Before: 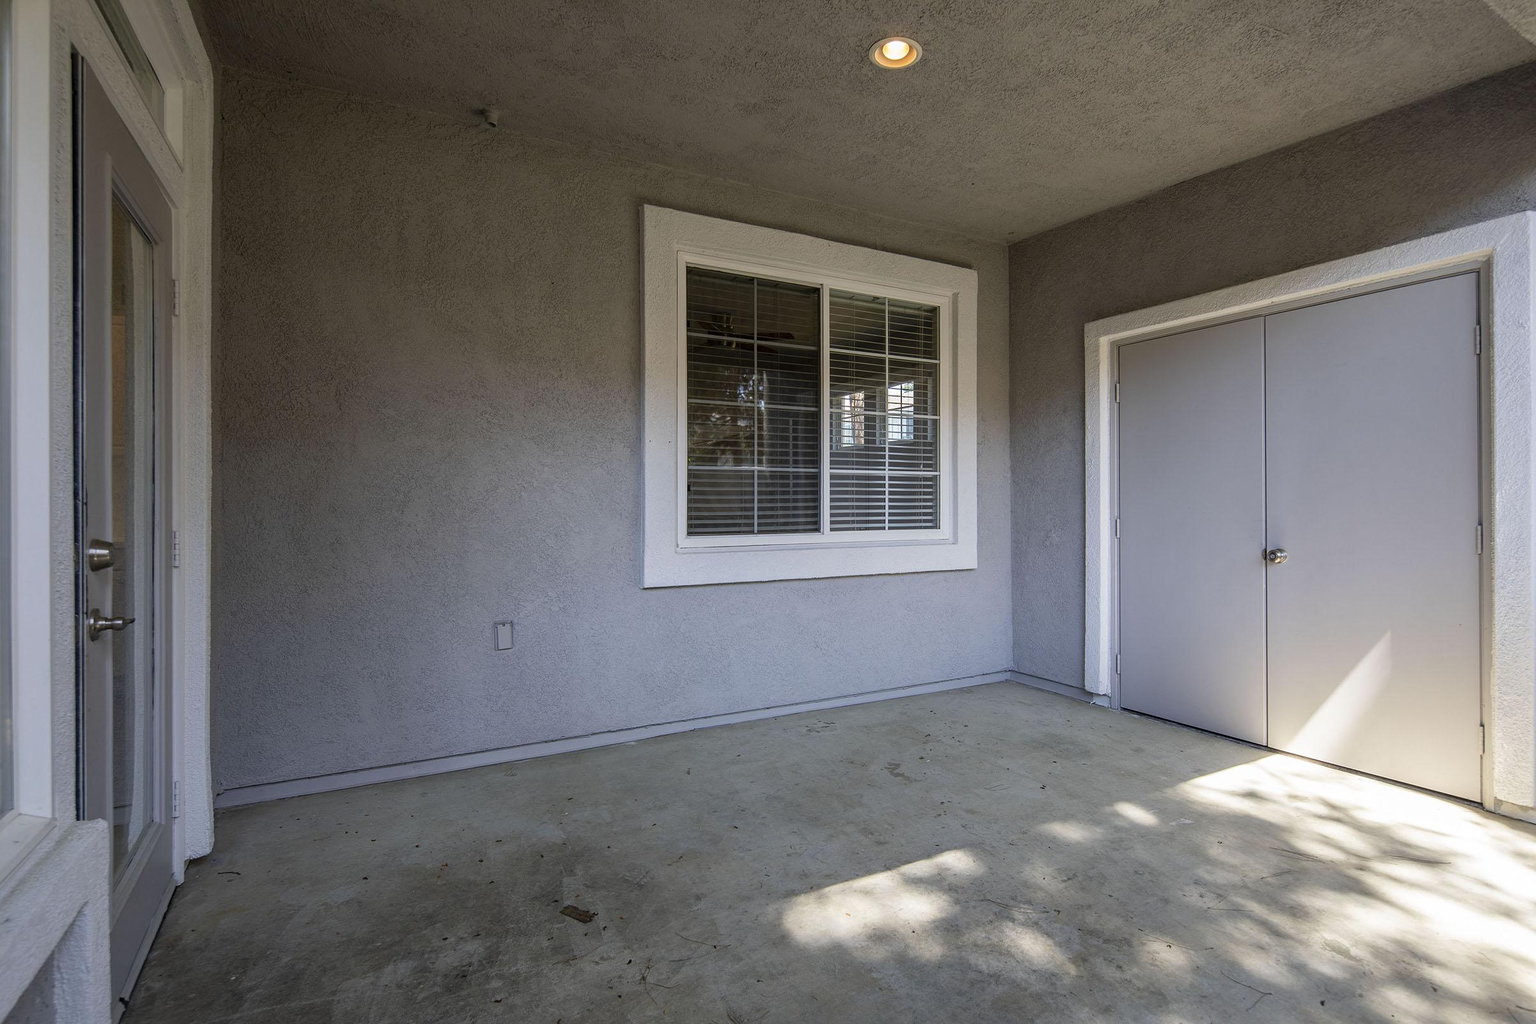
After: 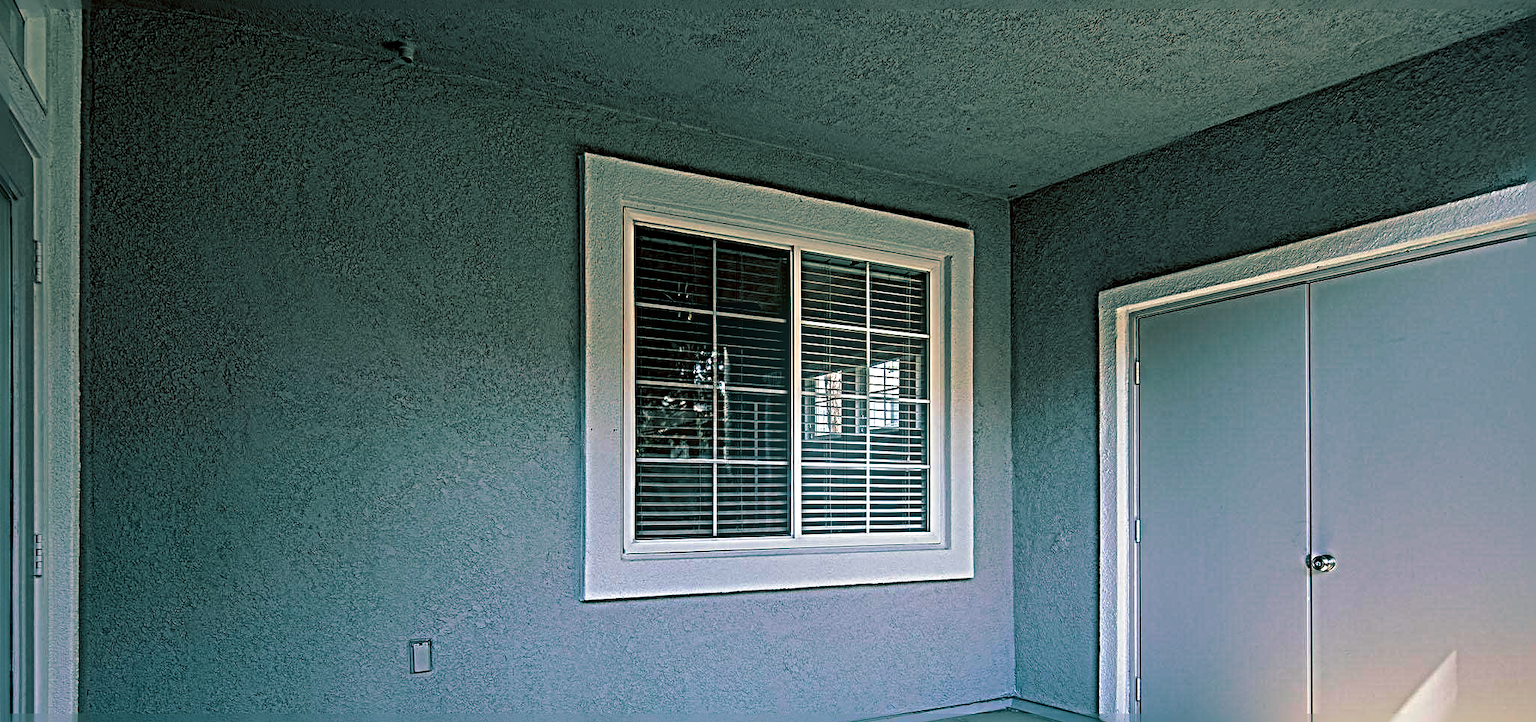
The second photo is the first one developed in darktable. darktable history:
crop and rotate: left 9.345%, top 7.22%, right 4.982%, bottom 32.331%
contrast brightness saturation: saturation 0.5
sharpen: radius 6.3, amount 1.8, threshold 0
bloom: size 15%, threshold 97%, strength 7%
split-toning: shadows › hue 186.43°, highlights › hue 49.29°, compress 30.29%
exposure: black level correction 0.009, exposure -0.159 EV, compensate highlight preservation false
